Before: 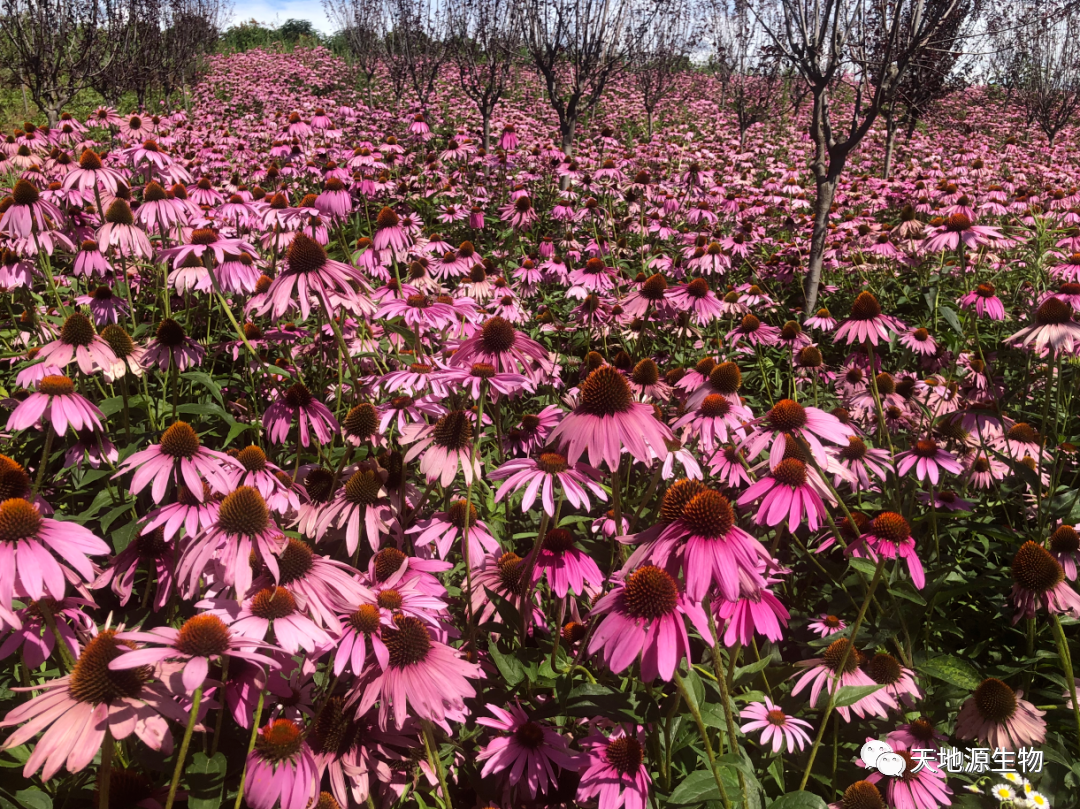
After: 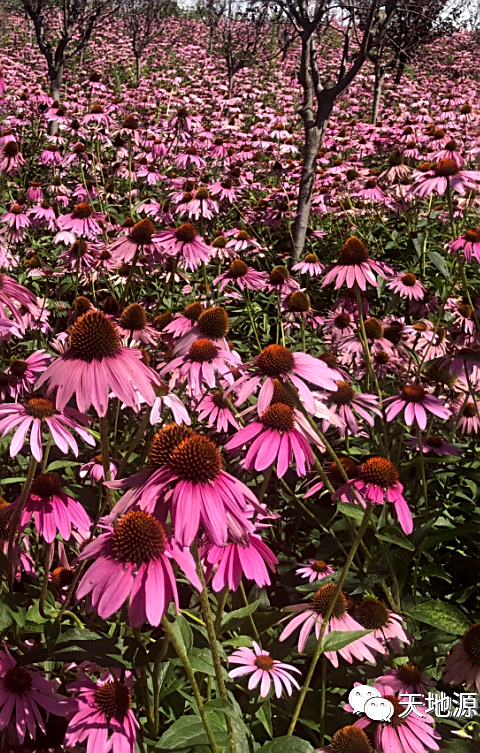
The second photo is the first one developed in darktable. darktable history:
local contrast: highlights 102%, shadows 102%, detail 119%, midtone range 0.2
sharpen: on, module defaults
crop: left 47.491%, top 6.914%, right 8.056%
